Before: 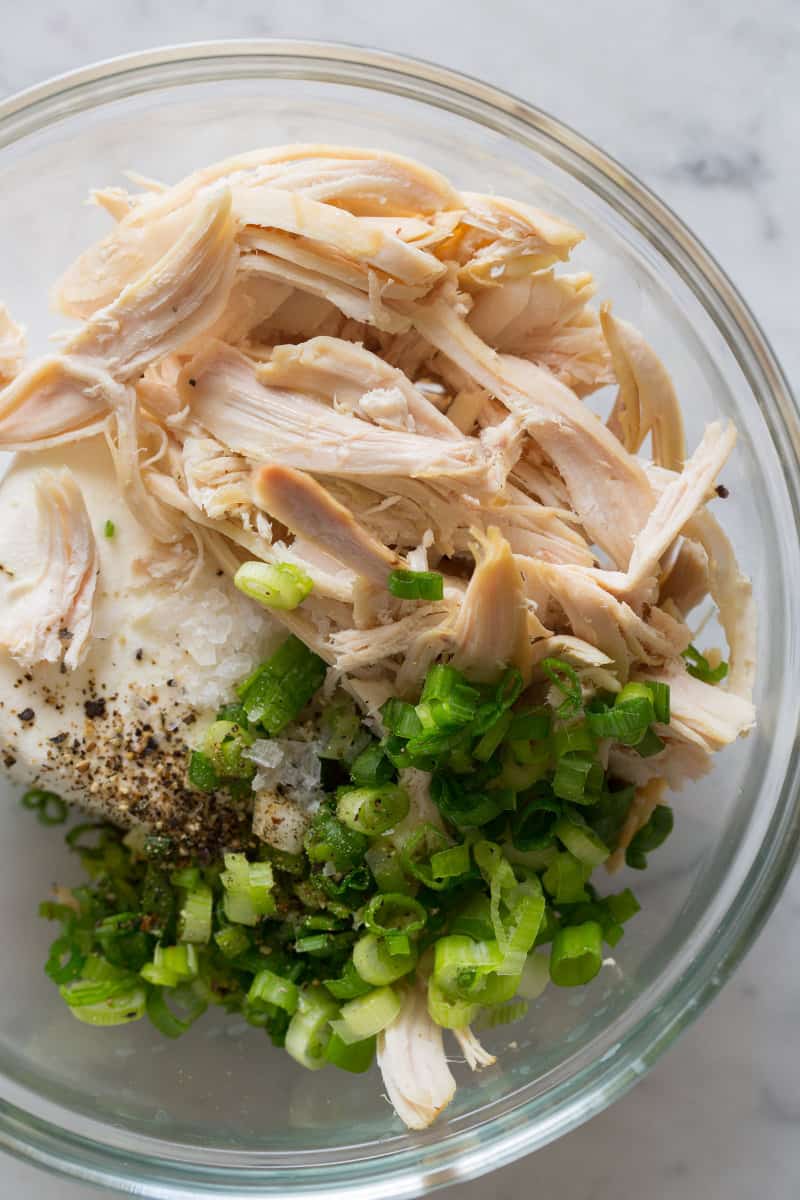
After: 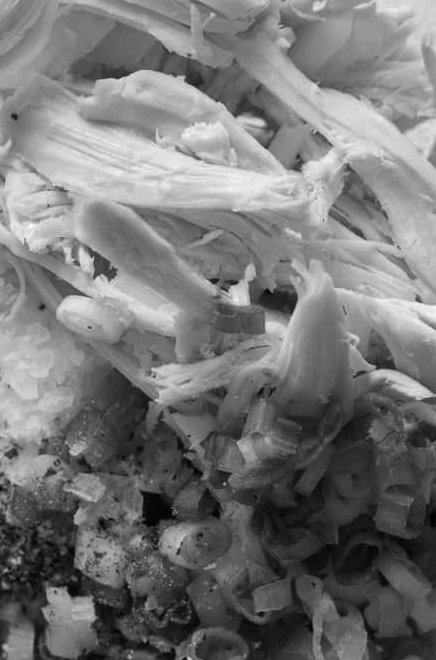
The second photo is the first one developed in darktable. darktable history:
color zones: curves: ch0 [(0, 0.613) (0.01, 0.613) (0.245, 0.448) (0.498, 0.529) (0.642, 0.665) (0.879, 0.777) (0.99, 0.613)]; ch1 [(0, 0) (0.143, 0) (0.286, 0) (0.429, 0) (0.571, 0) (0.714, 0) (0.857, 0)]
crop and rotate: left 22.316%, top 22.222%, right 23.09%, bottom 22.756%
